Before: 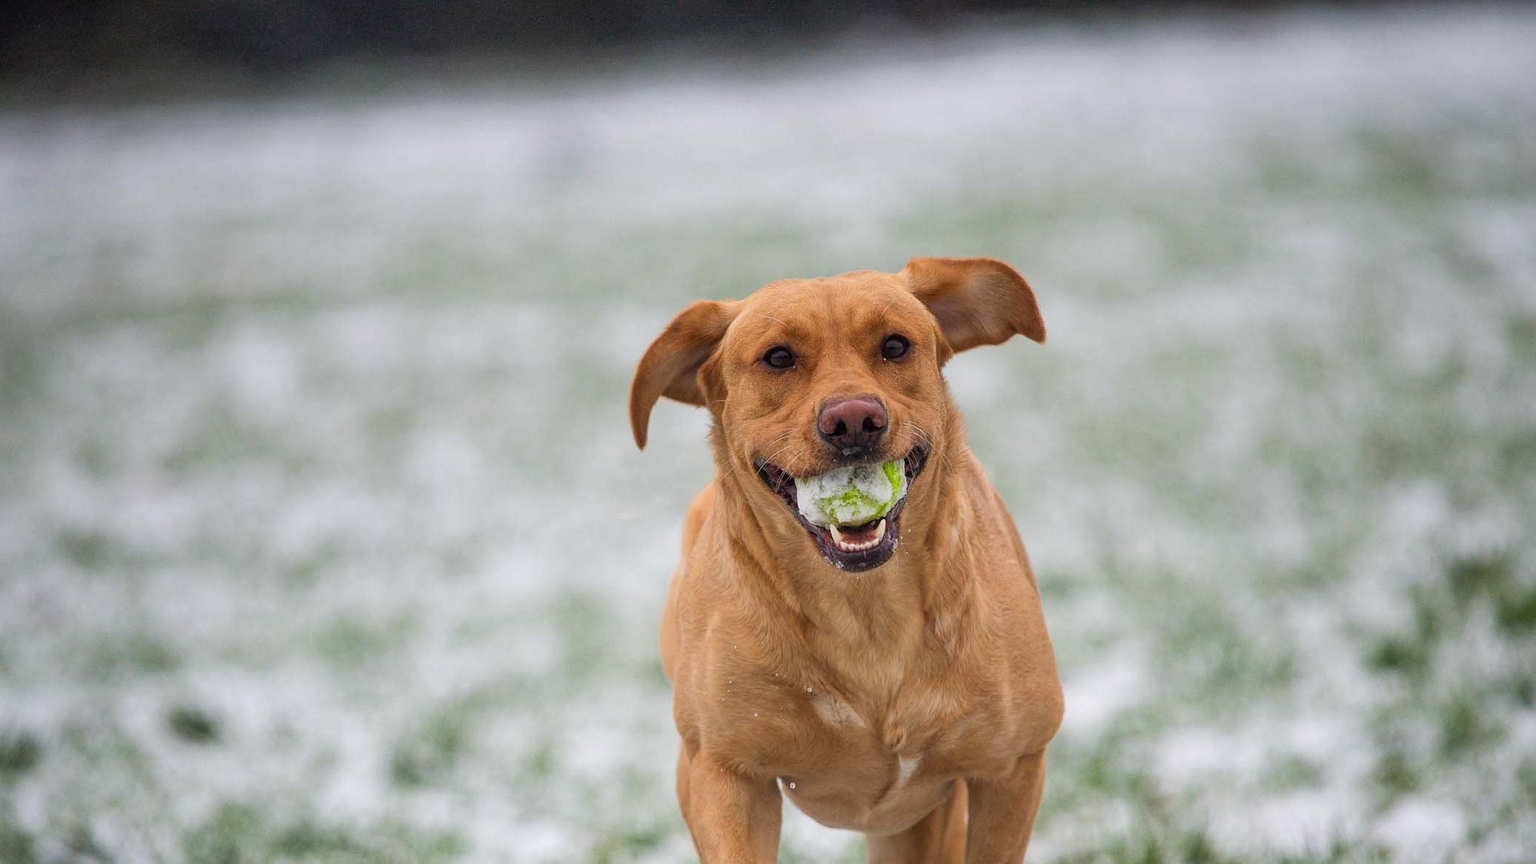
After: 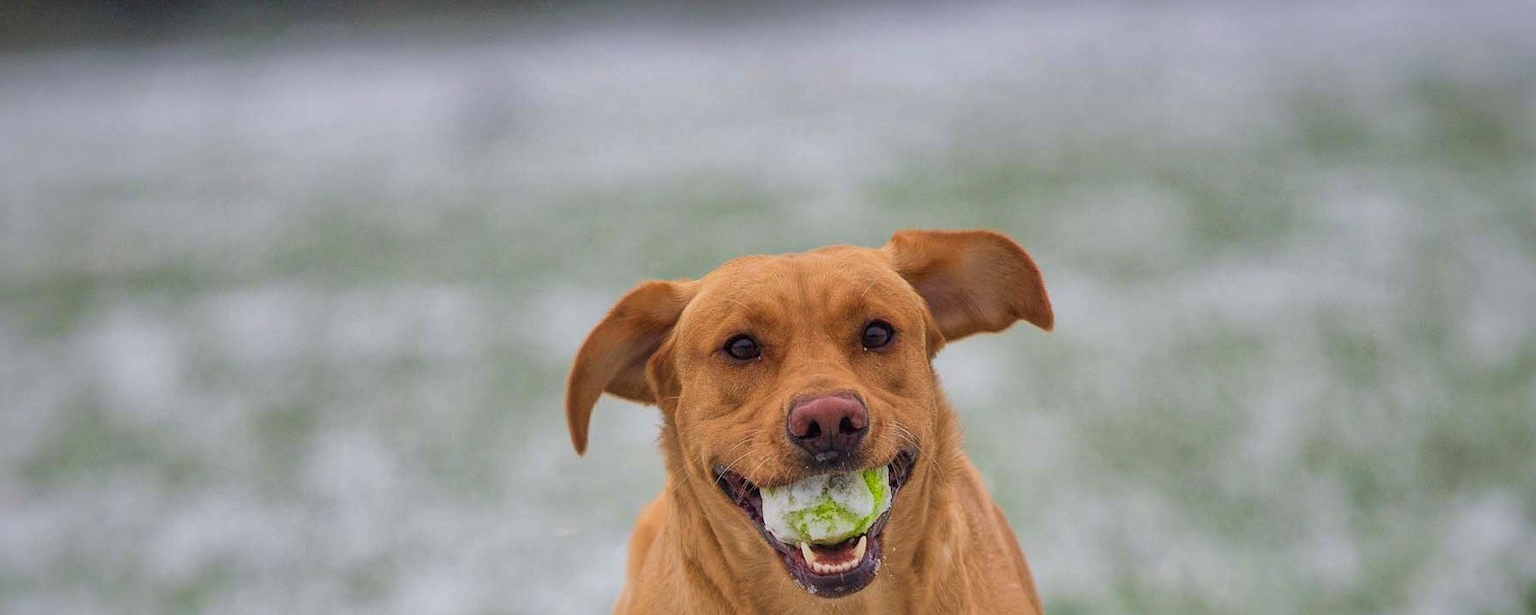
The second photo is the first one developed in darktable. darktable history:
crop and rotate: left 9.457%, top 7.101%, right 5%, bottom 31.938%
shadows and highlights: shadows 39.32, highlights -59.86
velvia: on, module defaults
